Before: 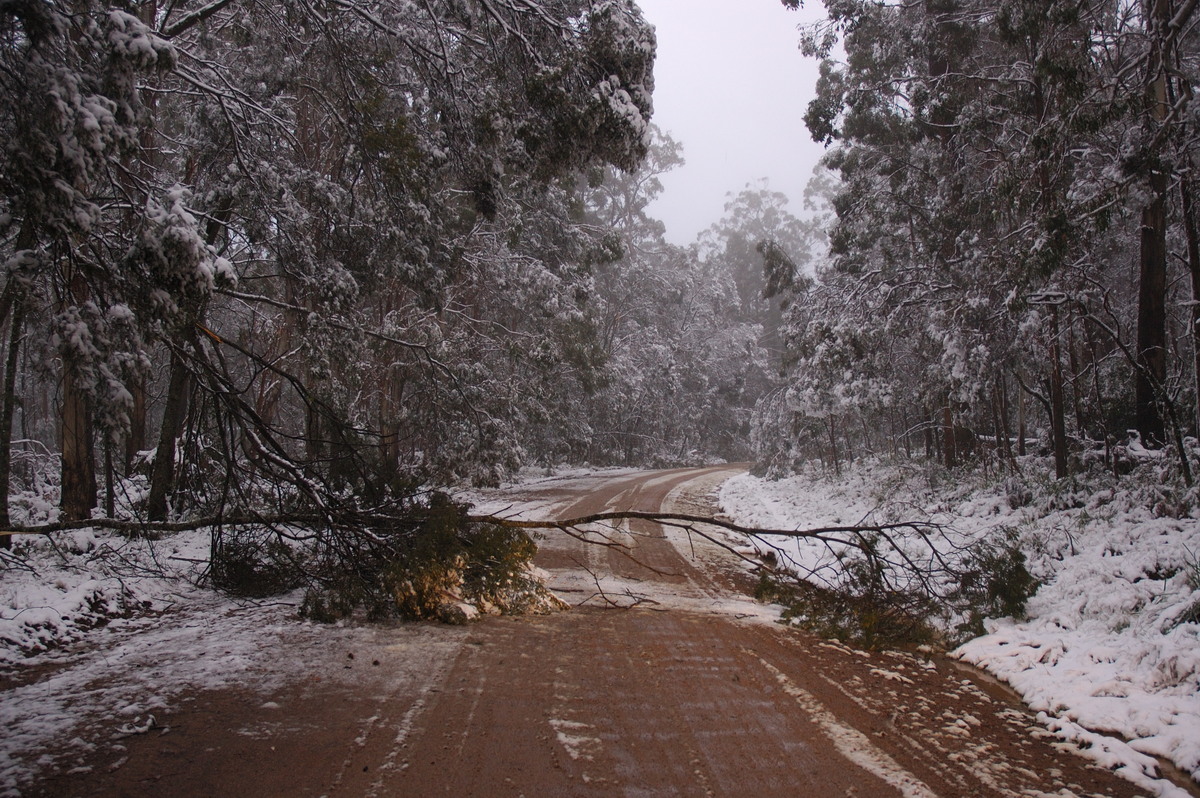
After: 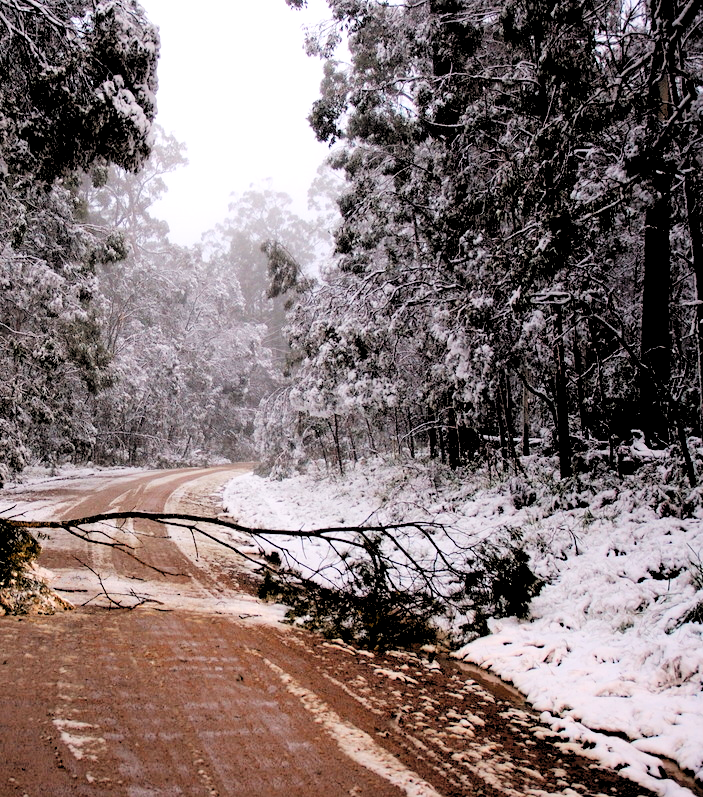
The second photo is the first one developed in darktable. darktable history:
crop: left 41.411%
filmic rgb: black relative exposure -3.83 EV, white relative exposure 3.48 EV, hardness 2.59, contrast 1.102
levels: levels [0.036, 0.364, 0.827]
